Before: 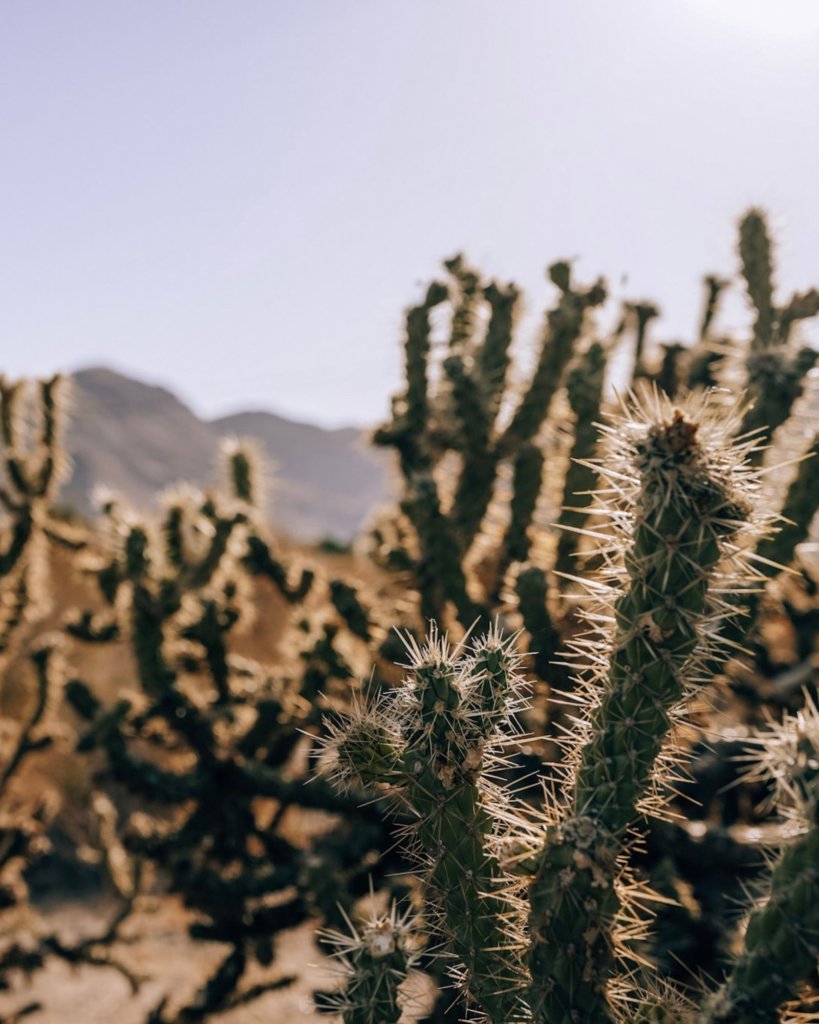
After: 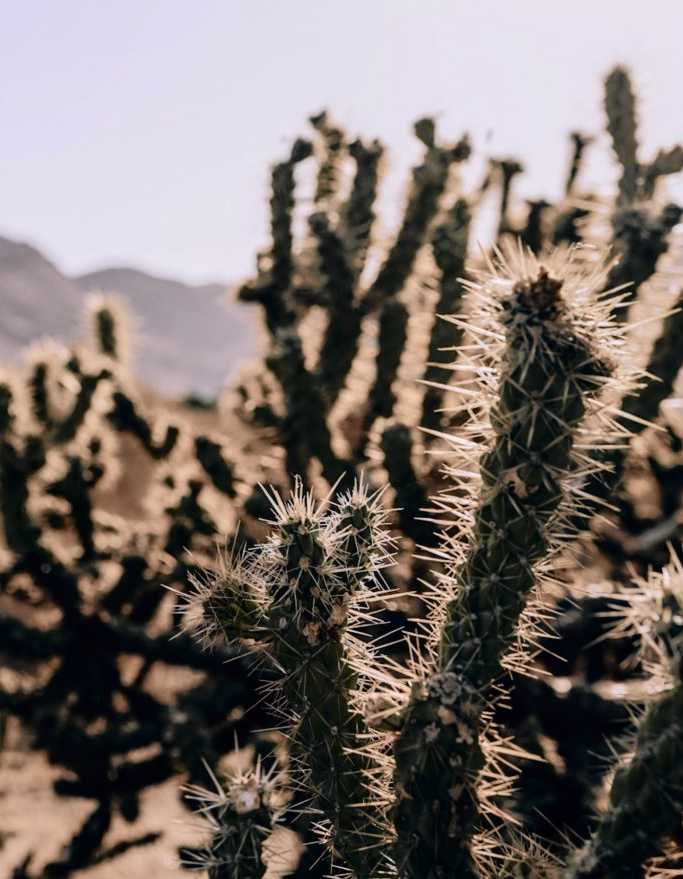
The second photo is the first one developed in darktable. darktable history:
crop: left 16.494%, top 14.157%
tone curve: curves: ch0 [(0, 0) (0.105, 0.044) (0.195, 0.128) (0.283, 0.283) (0.384, 0.404) (0.485, 0.531) (0.635, 0.7) (0.832, 0.858) (1, 0.977)]; ch1 [(0, 0) (0.161, 0.092) (0.35, 0.33) (0.379, 0.401) (0.448, 0.478) (0.498, 0.503) (0.531, 0.537) (0.586, 0.563) (0.687, 0.648) (1, 1)]; ch2 [(0, 0) (0.359, 0.372) (0.437, 0.437) (0.483, 0.484) (0.53, 0.515) (0.556, 0.553) (0.635, 0.589) (1, 1)], color space Lab, independent channels, preserve colors none
